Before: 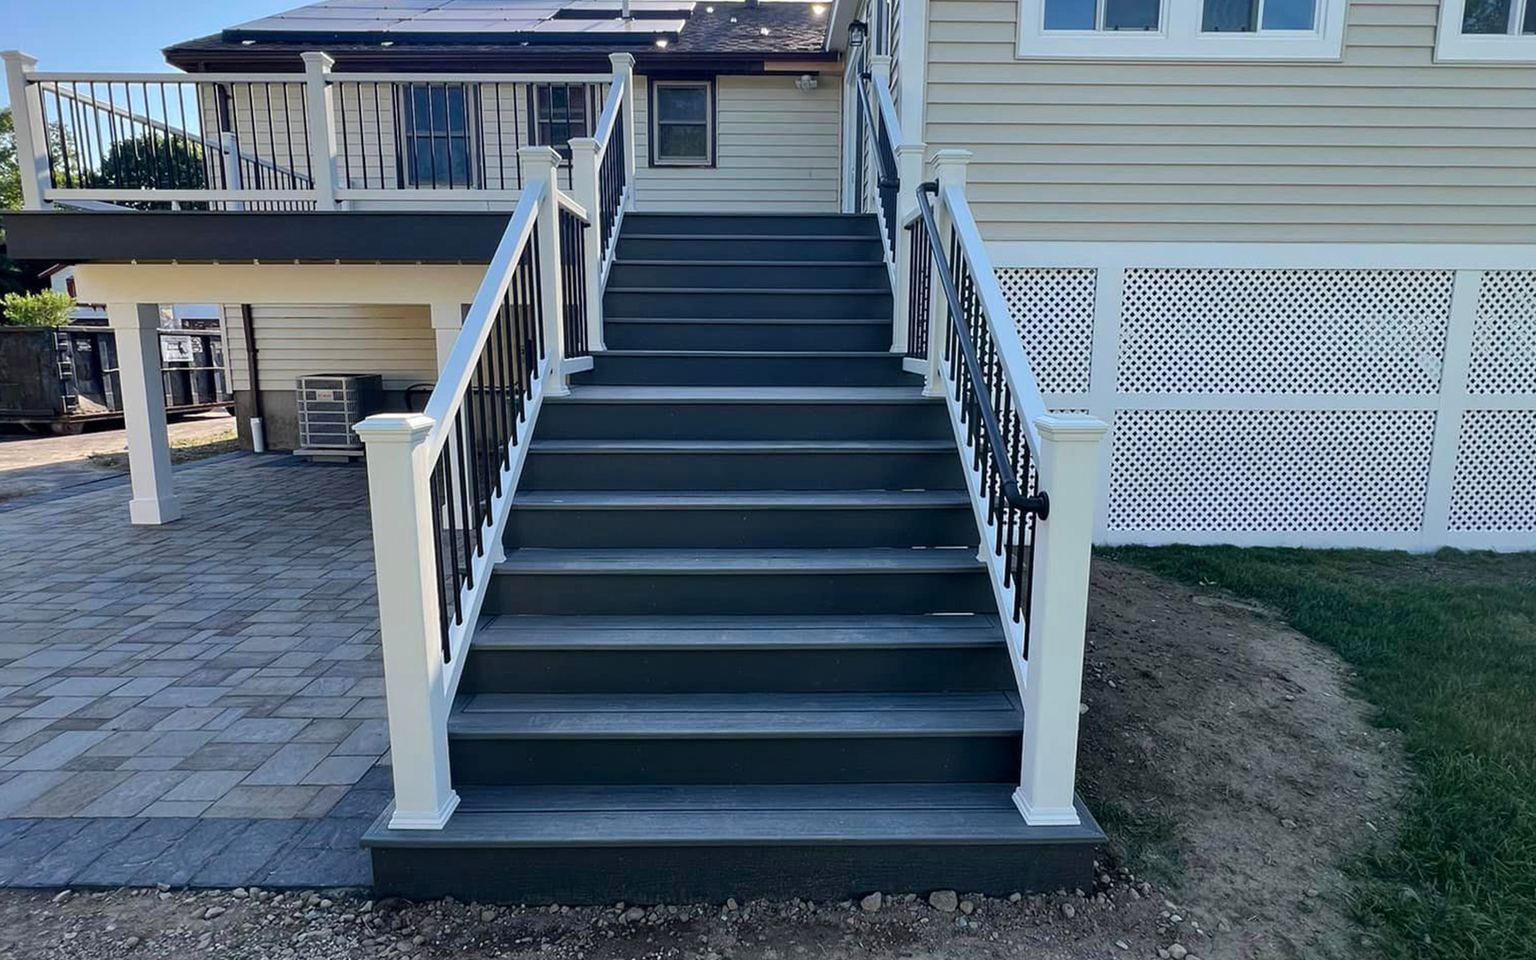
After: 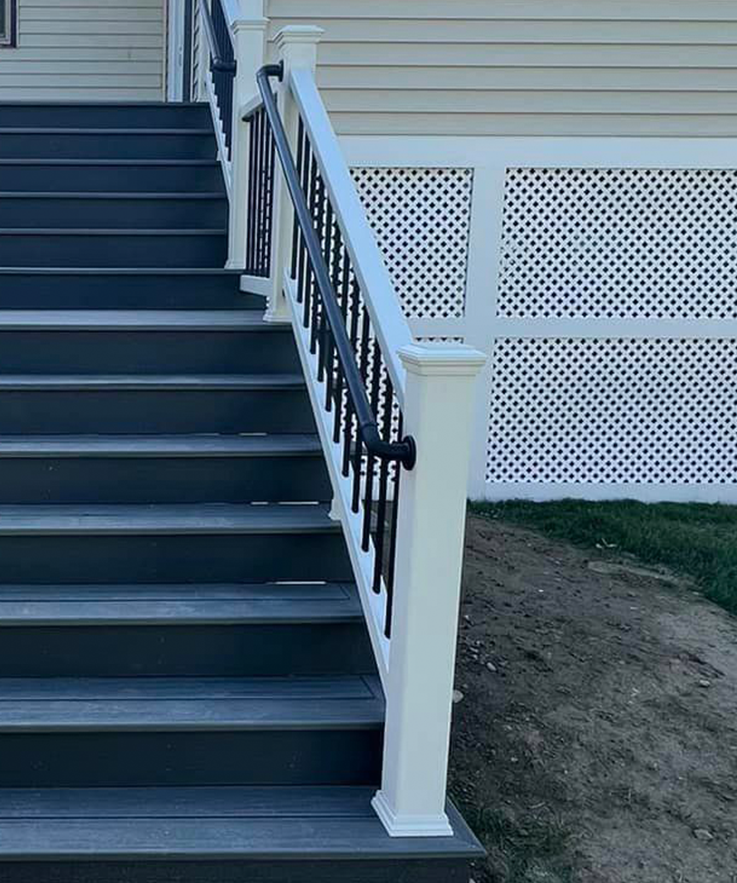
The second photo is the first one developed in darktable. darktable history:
crop: left 45.759%, top 13.451%, right 14.243%, bottom 9.845%
